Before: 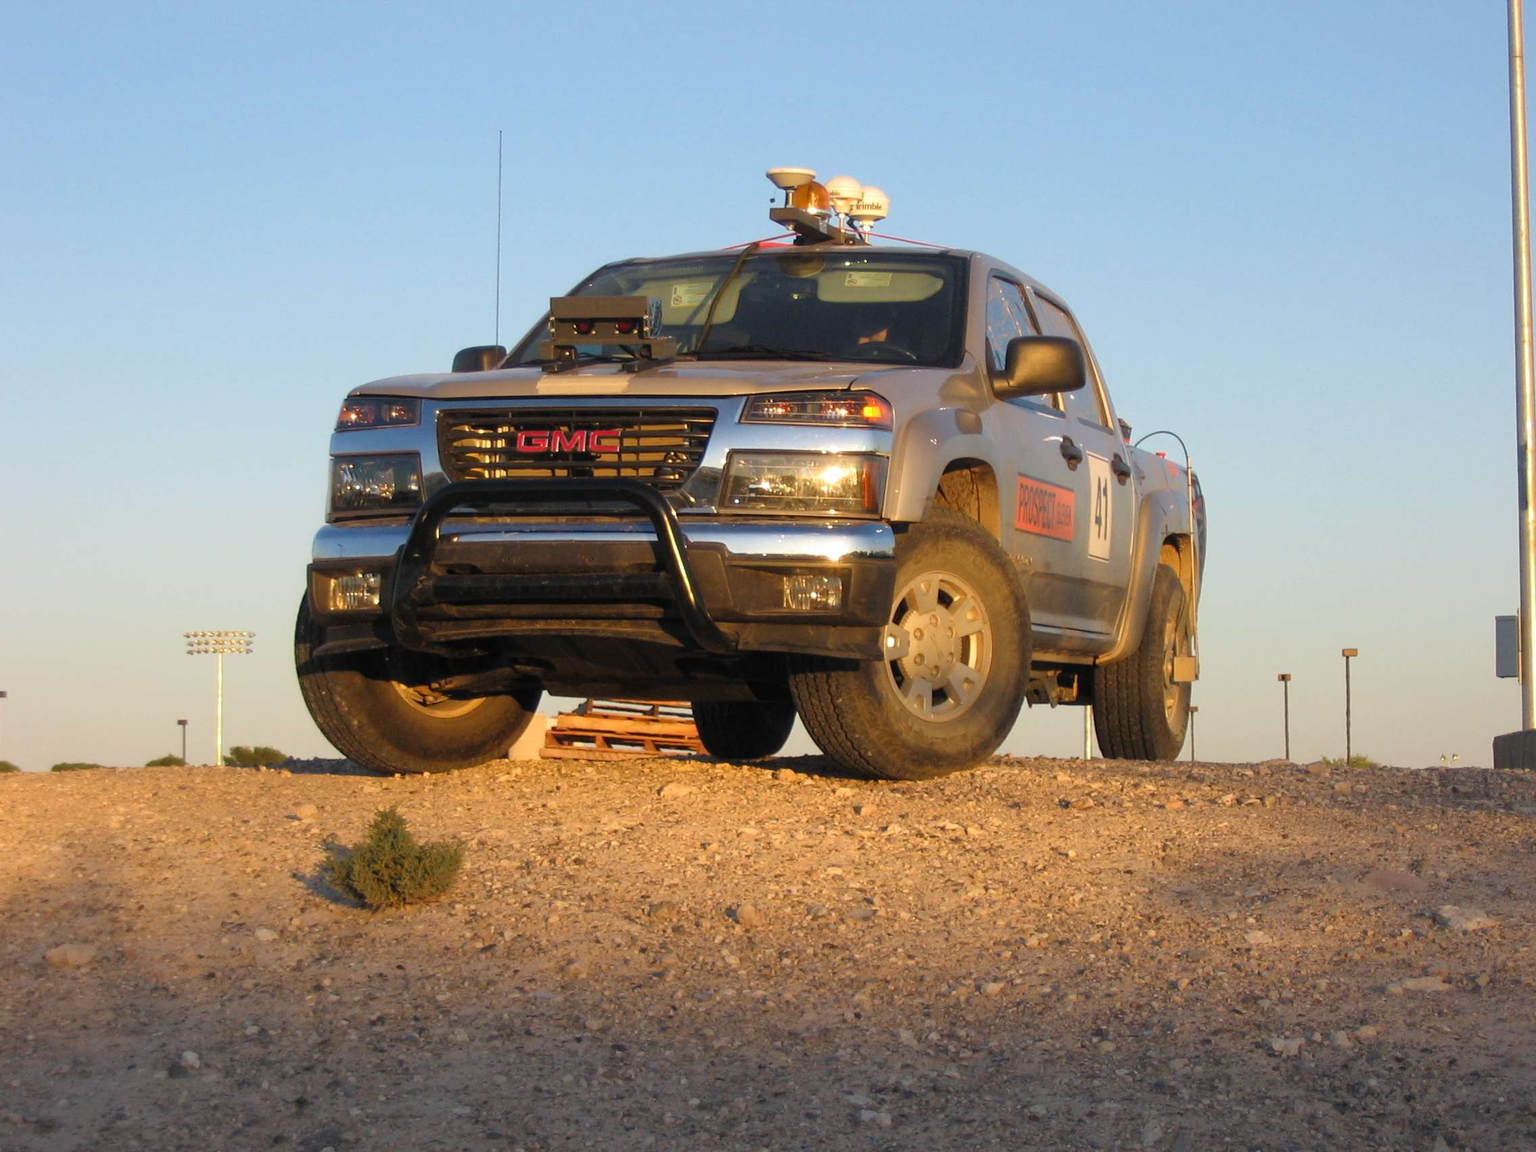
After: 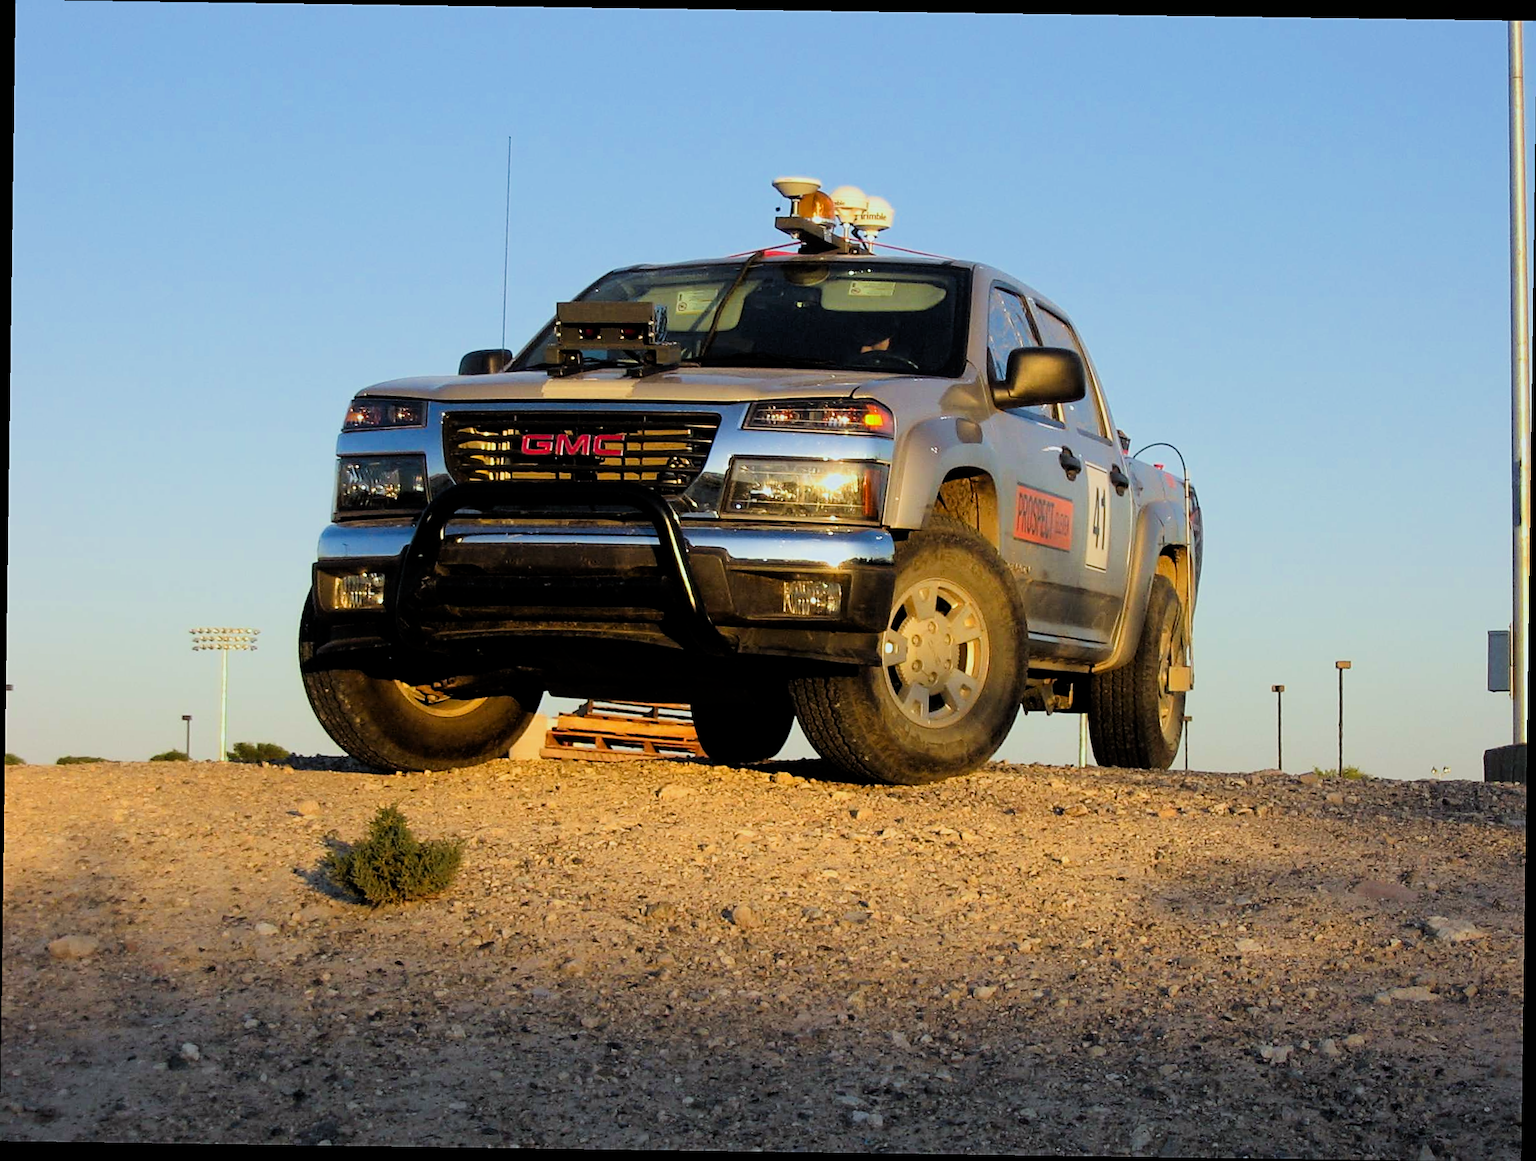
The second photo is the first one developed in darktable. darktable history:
white balance: red 0.925, blue 1.046
sharpen: amount 0.55
color correction: highlights a* -0.137, highlights b* 0.137
rotate and perspective: rotation 0.8°, automatic cropping off
filmic rgb: black relative exposure -5 EV, hardness 2.88, contrast 1.4
local contrast: mode bilateral grid, contrast 15, coarseness 36, detail 105%, midtone range 0.2
color zones: curves: ch0 [(0, 0.613) (0.01, 0.613) (0.245, 0.448) (0.498, 0.529) (0.642, 0.665) (0.879, 0.777) (0.99, 0.613)]; ch1 [(0, 0) (0.143, 0) (0.286, 0) (0.429, 0) (0.571, 0) (0.714, 0) (0.857, 0)], mix -121.96%
